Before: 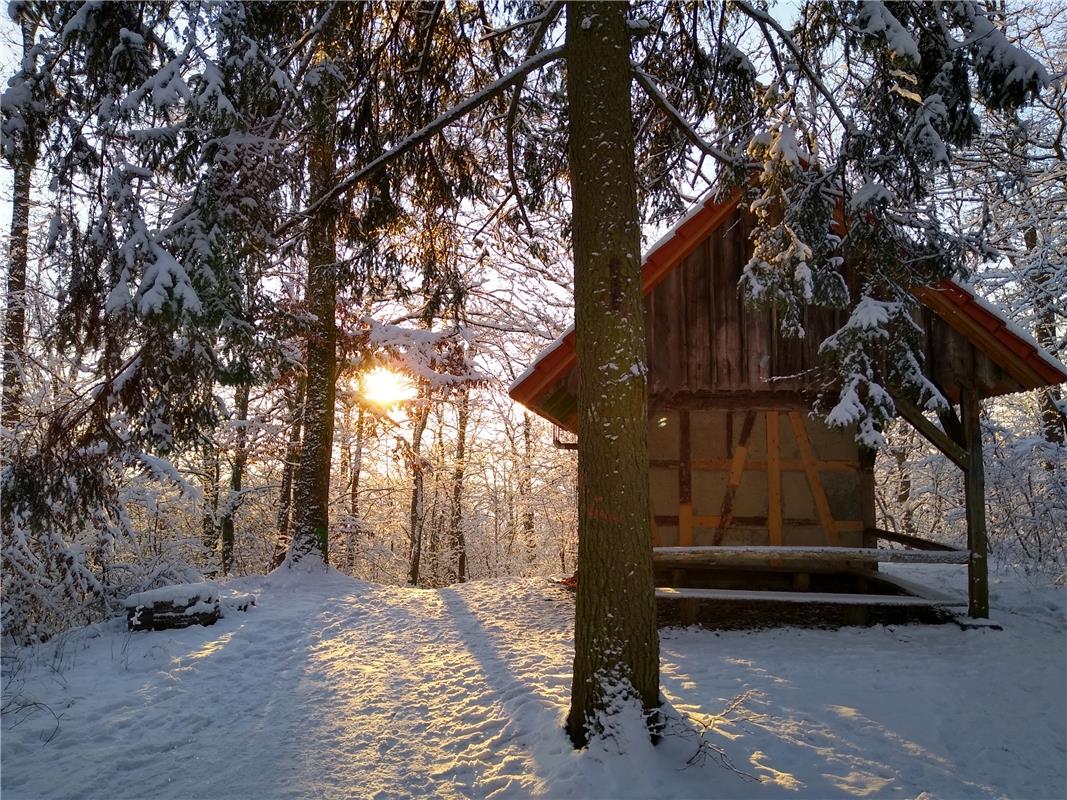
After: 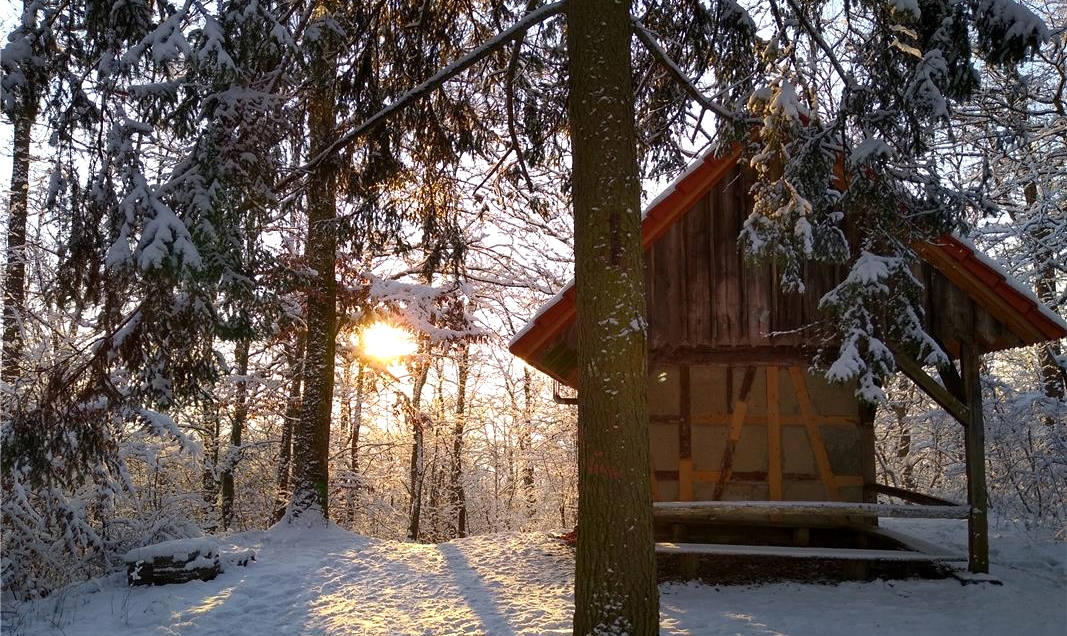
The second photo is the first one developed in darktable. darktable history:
crop and rotate: top 5.658%, bottom 14.8%
tone equalizer: -8 EV -0.001 EV, -7 EV 0.003 EV, -6 EV -0.003 EV, -5 EV -0.014 EV, -4 EV -0.082 EV, -3 EV -0.201 EV, -2 EV -0.281 EV, -1 EV 0.107 EV, +0 EV 0.284 EV
